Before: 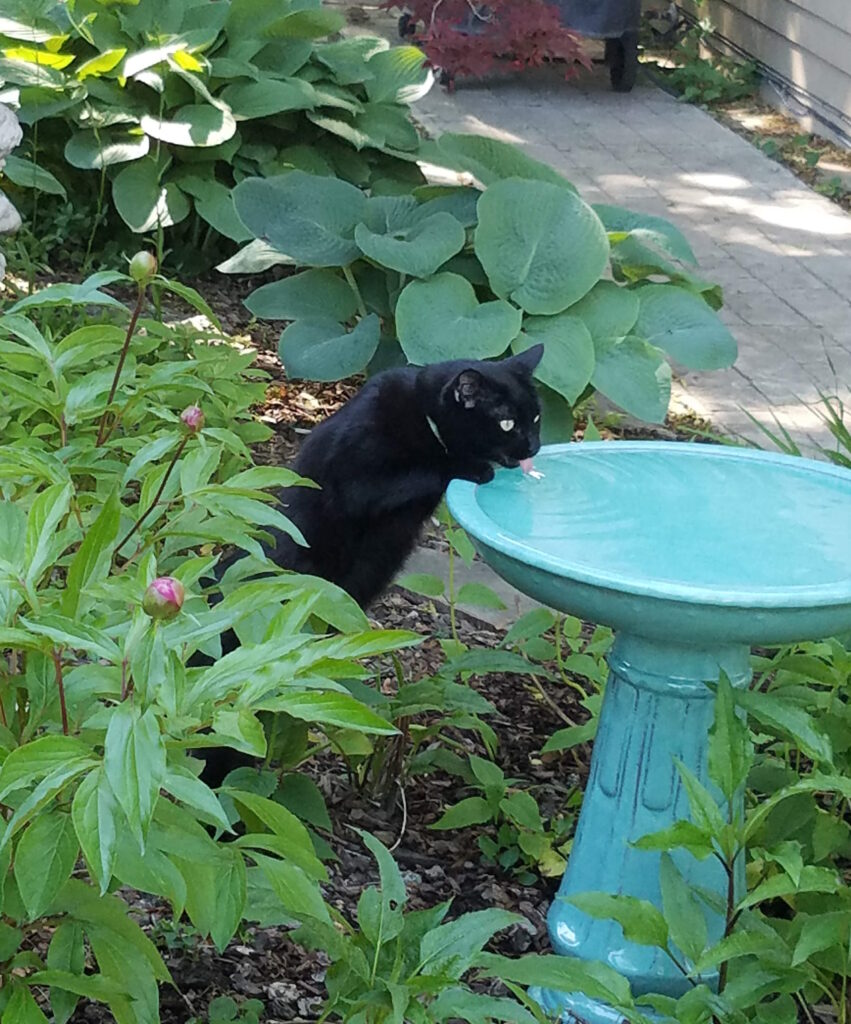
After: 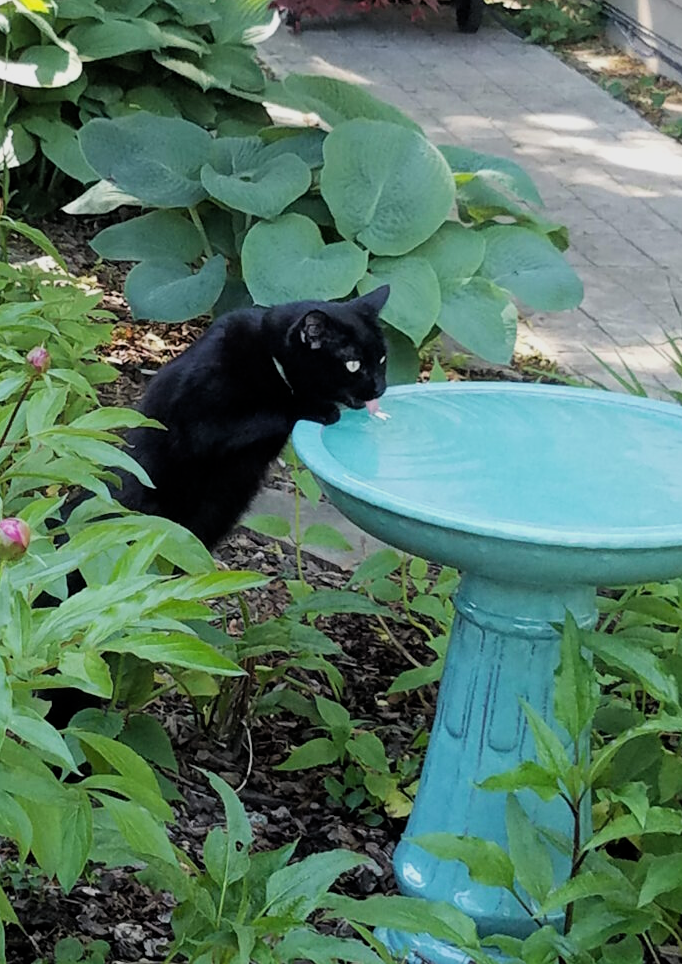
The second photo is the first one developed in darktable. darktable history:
crop and rotate: left 18.101%, top 5.793%, right 1.665%
filmic rgb: middle gray luminance 9.22%, black relative exposure -10.68 EV, white relative exposure 3.43 EV, target black luminance 0%, hardness 5.99, latitude 59.64%, contrast 1.092, highlights saturation mix 4.7%, shadows ↔ highlights balance 28.41%
